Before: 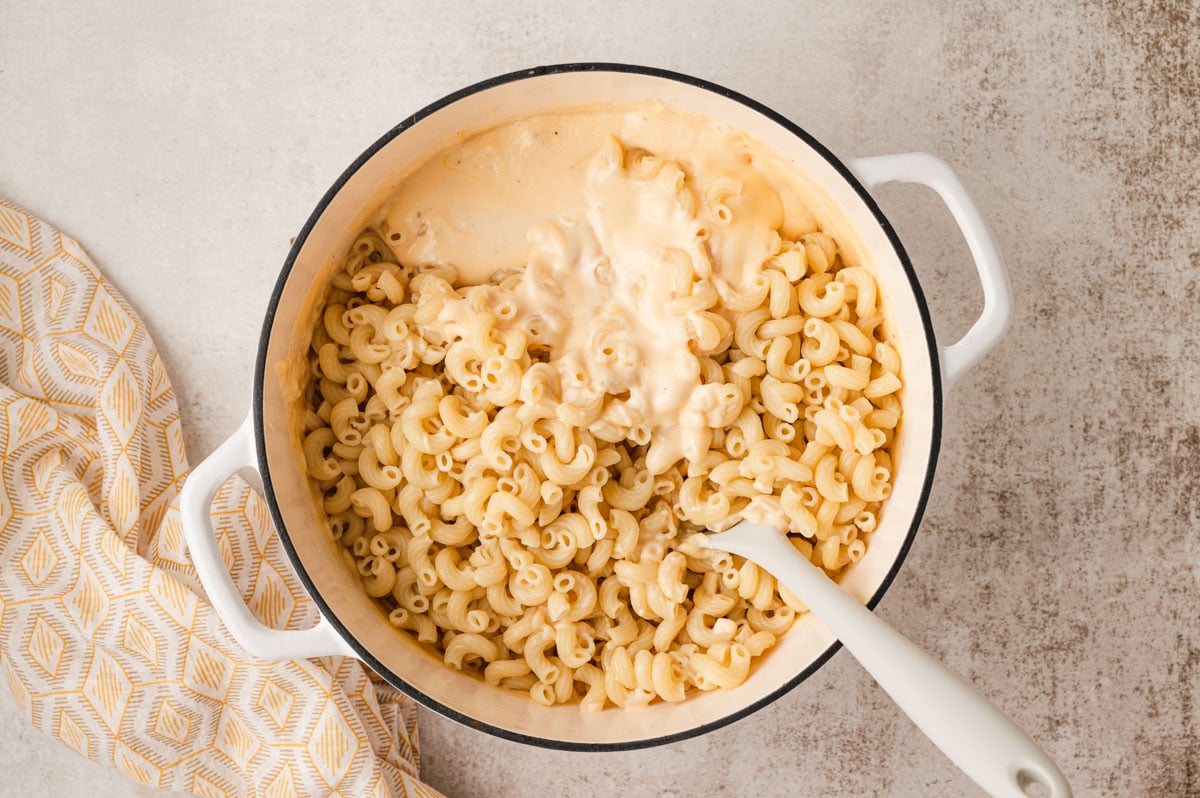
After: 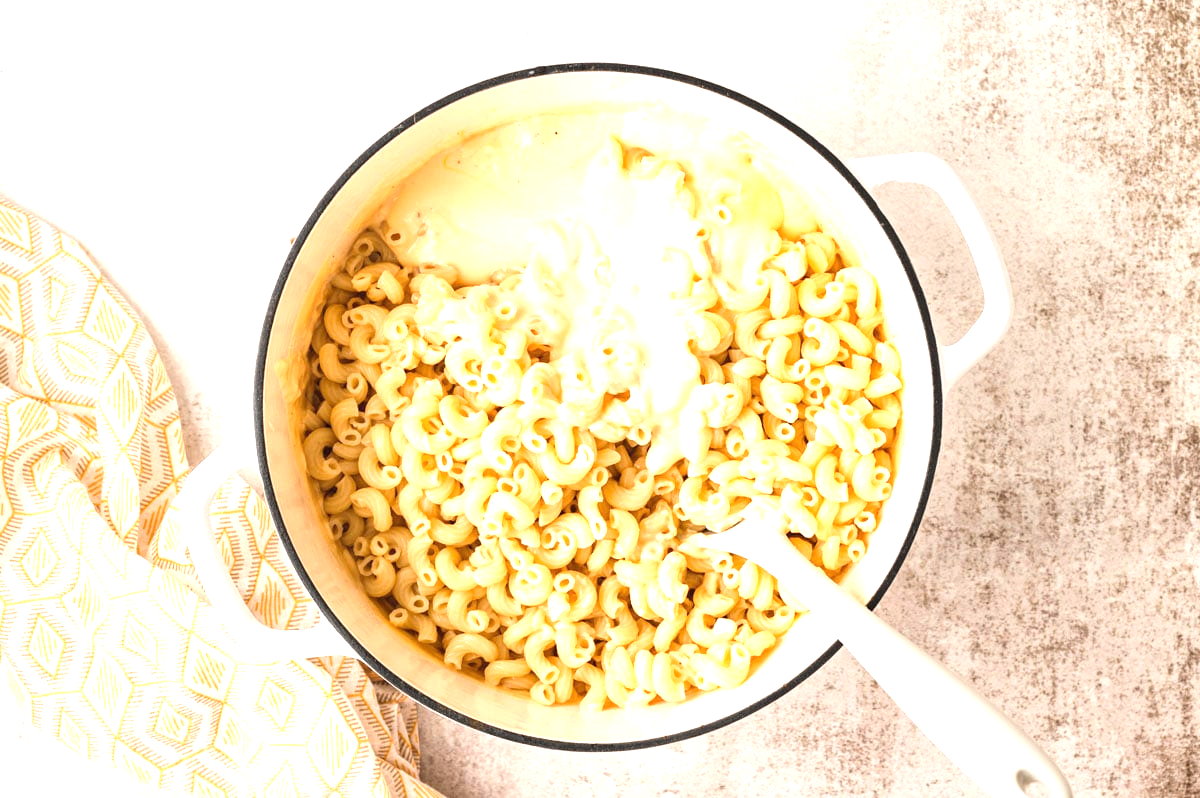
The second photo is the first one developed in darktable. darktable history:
exposure: black level correction 0, exposure 1.125 EV, compensate exposure bias true, compensate highlight preservation false
